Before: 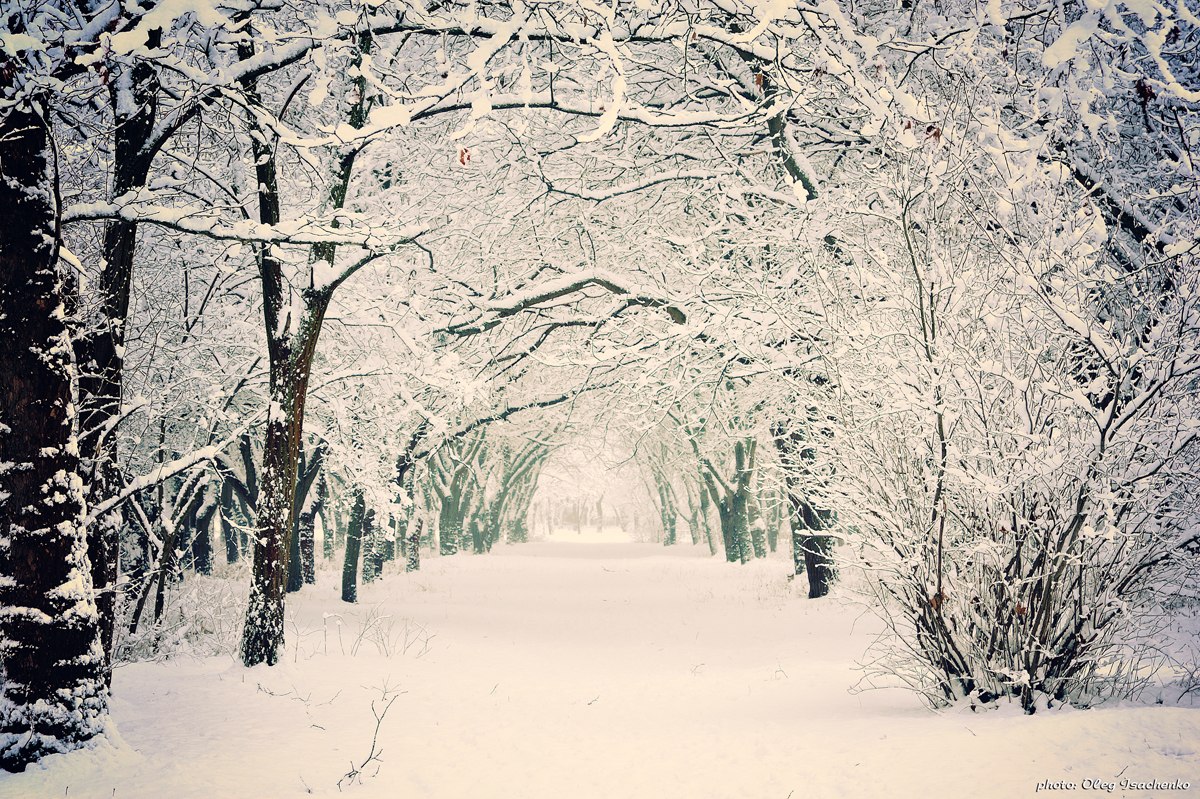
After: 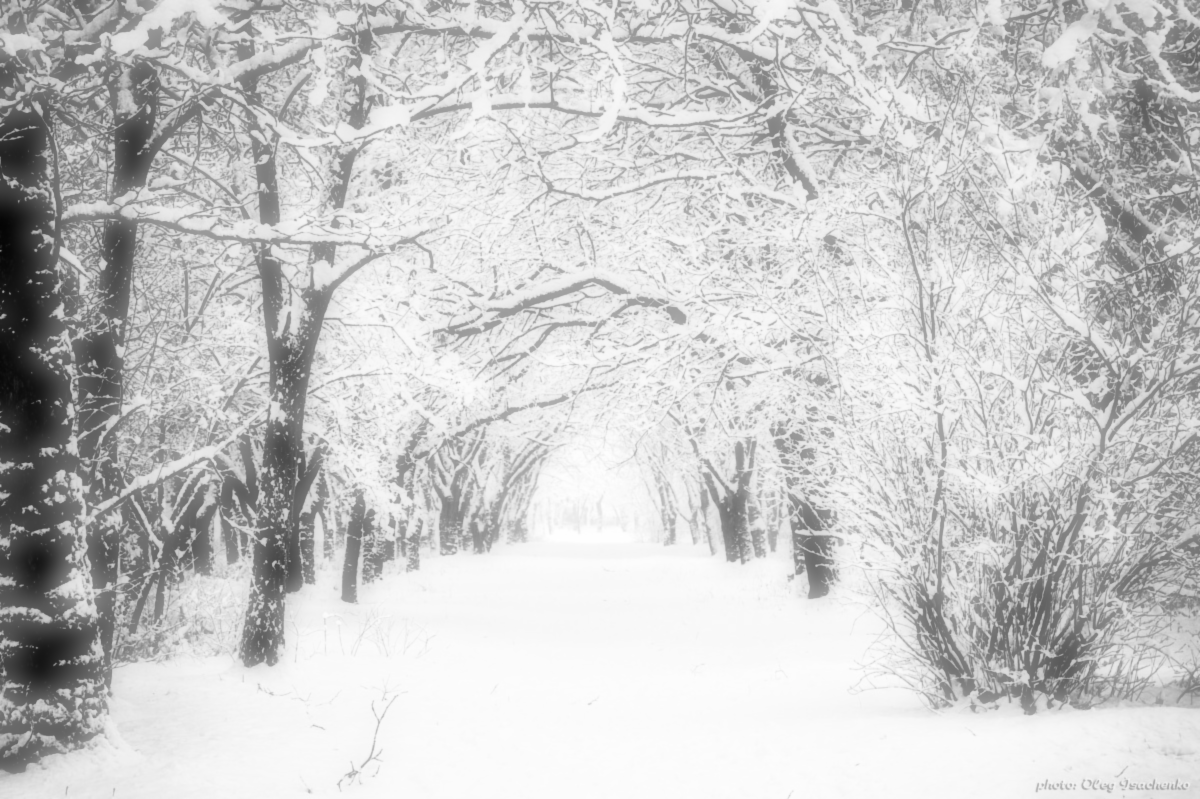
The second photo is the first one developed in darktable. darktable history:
lowpass: radius 0.76, contrast 1.56, saturation 0, unbound 0 | blend: blend mode vividlight, opacity 15%; mask: uniform (no mask)
monochrome: a 32, b 64, size 2.3, highlights 1
contrast equalizer: octaves 7, y [[0.5, 0.542, 0.583, 0.625, 0.667, 0.708], [0.5 ×6], [0.5 ×6], [0 ×6], [0 ×6]]
soften: on, module defaults | blend: blend mode softlight, opacity 100%; mask: uniform (no mask)
